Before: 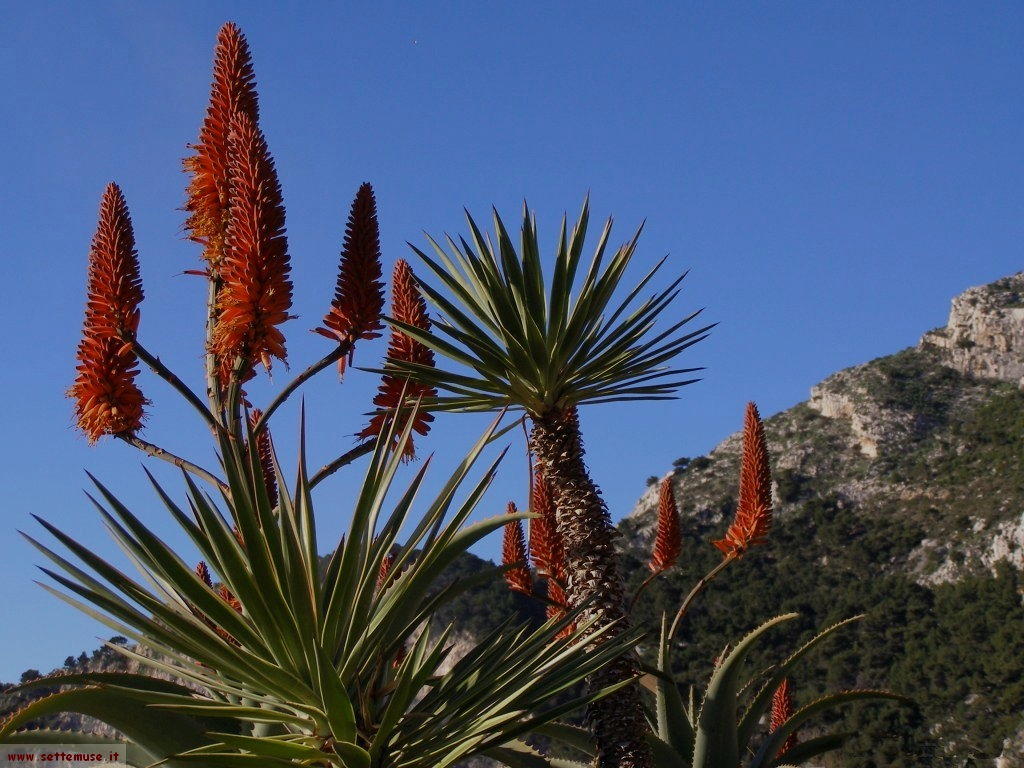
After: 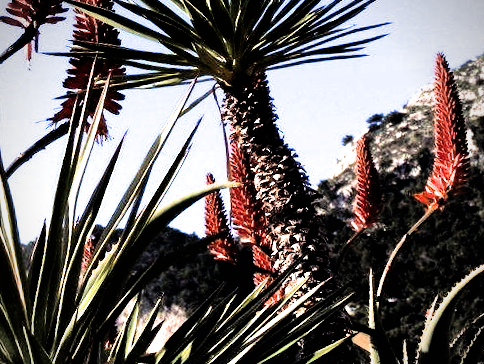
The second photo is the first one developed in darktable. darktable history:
crop: left 29.672%, top 41.786%, right 20.851%, bottom 3.487%
rotate and perspective: rotation -5°, crop left 0.05, crop right 0.952, crop top 0.11, crop bottom 0.89
exposure: black level correction 0, exposure 1.2 EV, compensate exposure bias true, compensate highlight preservation false
shadows and highlights: soften with gaussian
tone equalizer: -8 EV -1.08 EV, -7 EV -1.01 EV, -6 EV -0.867 EV, -5 EV -0.578 EV, -3 EV 0.578 EV, -2 EV 0.867 EV, -1 EV 1.01 EV, +0 EV 1.08 EV, edges refinement/feathering 500, mask exposure compensation -1.57 EV, preserve details no
vignetting: unbound false
color balance: gamma [0.9, 0.988, 0.975, 1.025], gain [1.05, 1, 1, 1]
filmic rgb: black relative exposure -4.91 EV, white relative exposure 2.84 EV, hardness 3.7
